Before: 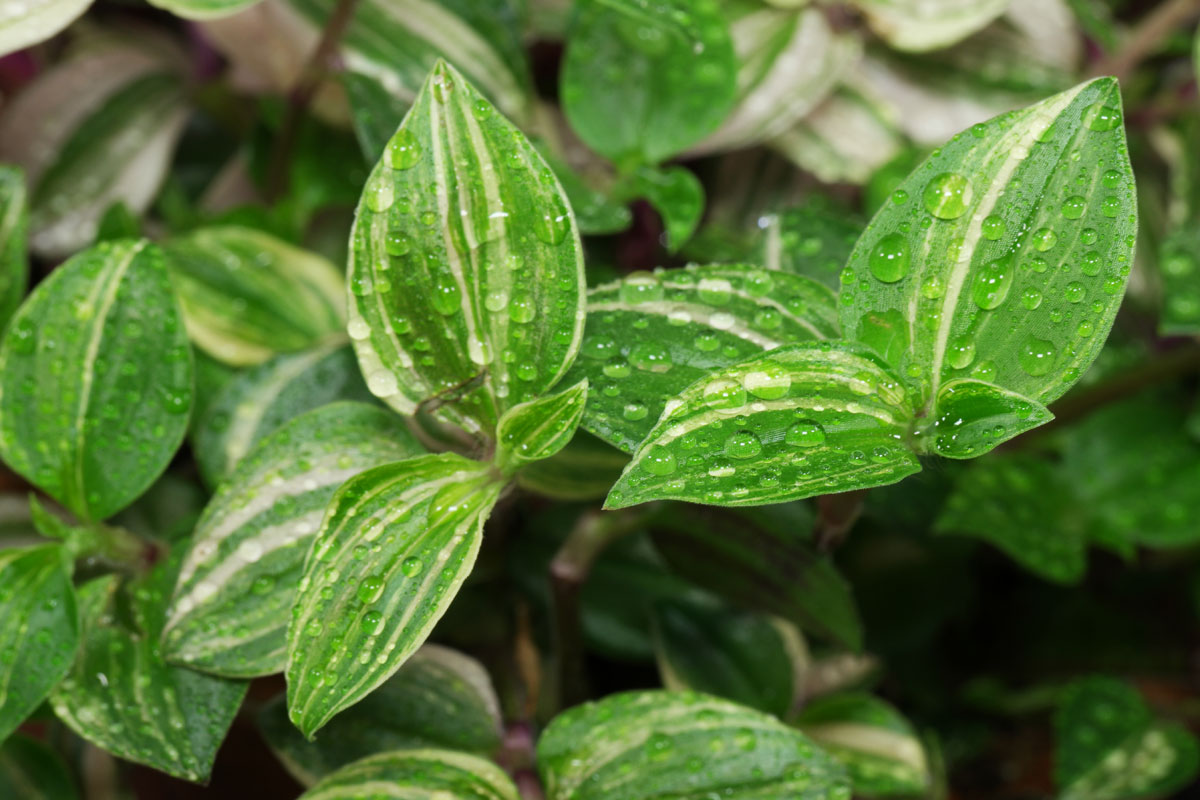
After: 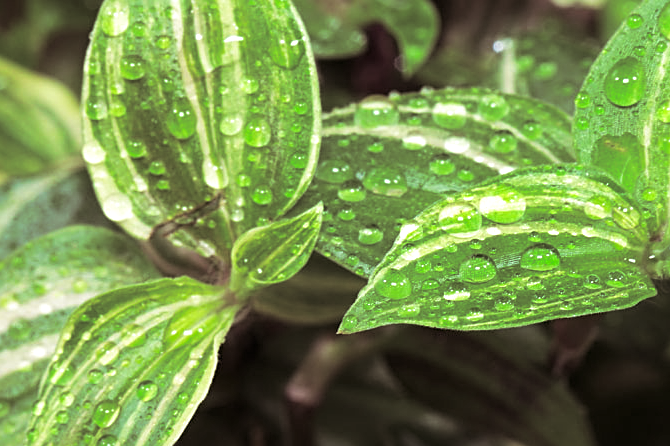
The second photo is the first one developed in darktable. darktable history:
crop and rotate: left 22.13%, top 22.054%, right 22.026%, bottom 22.102%
sharpen: on, module defaults
split-toning: shadows › saturation 0.24, highlights › hue 54°, highlights › saturation 0.24
exposure: black level correction 0.001, exposure 0.5 EV, compensate exposure bias true, compensate highlight preservation false
